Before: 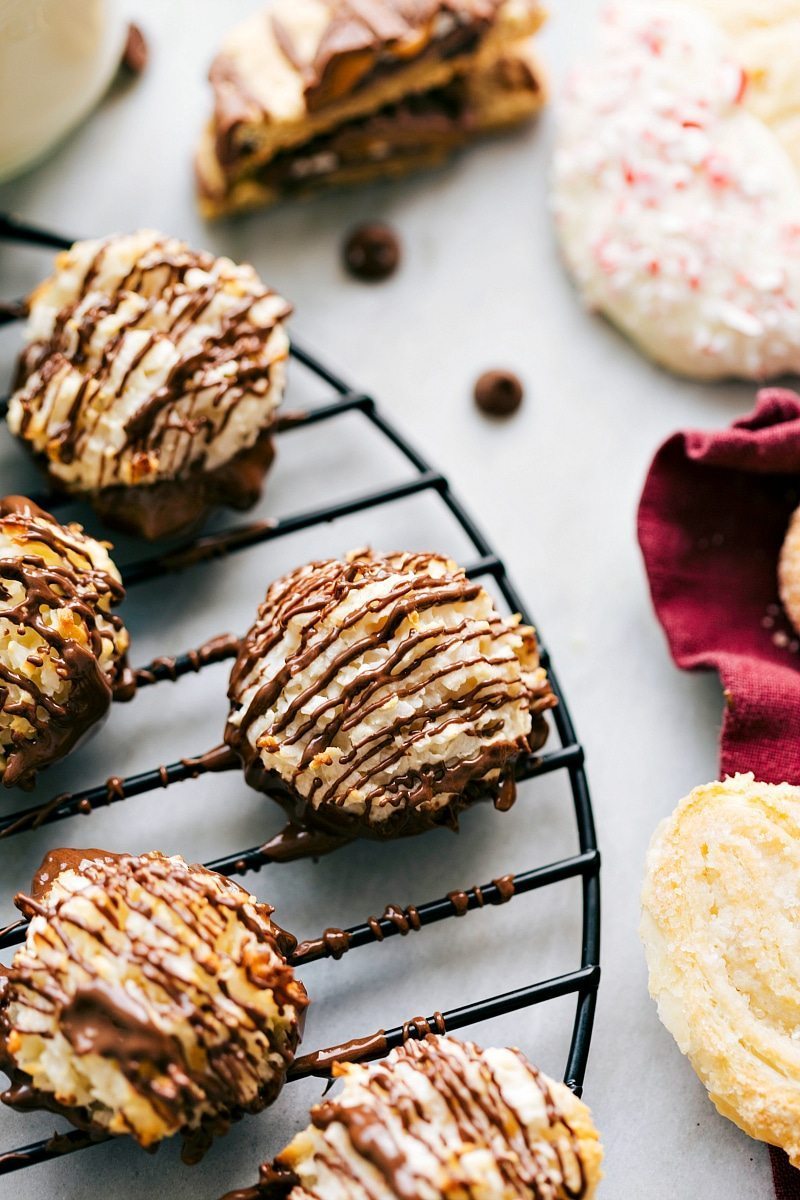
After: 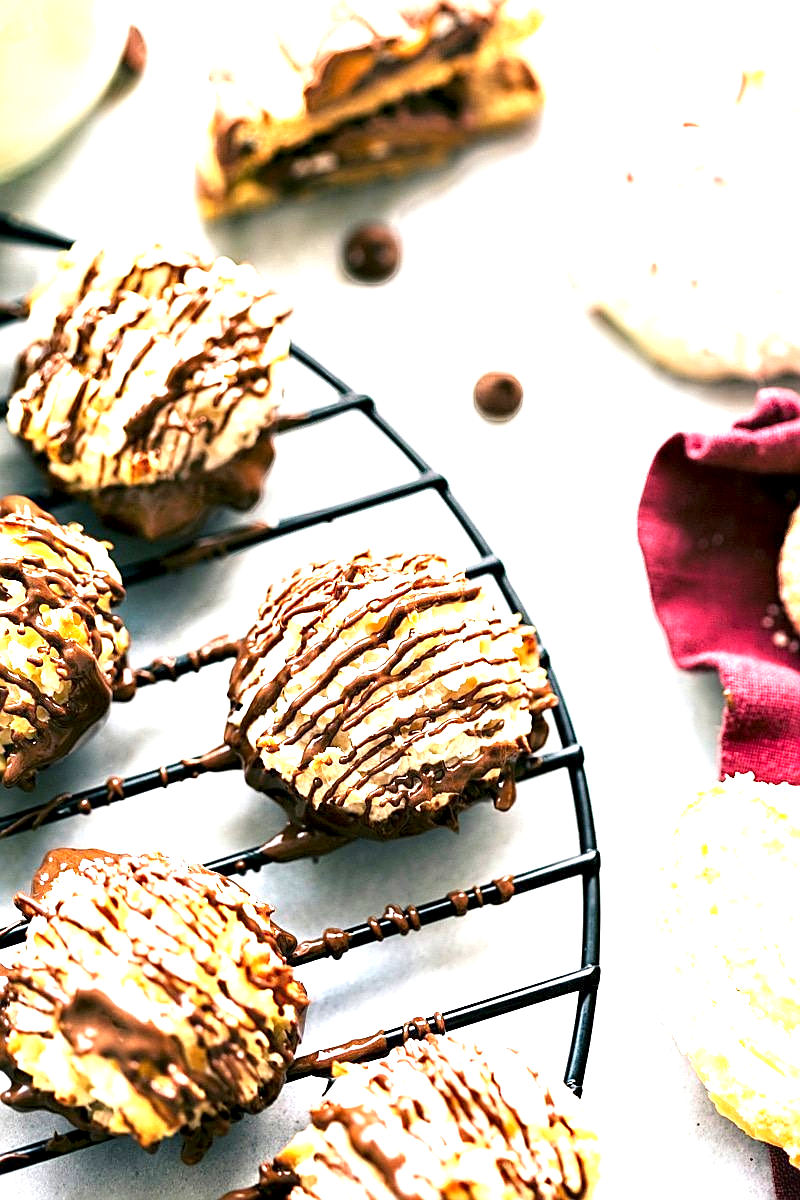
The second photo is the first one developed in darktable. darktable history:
sharpen: on, module defaults
exposure: black level correction 0, exposure 1.55 EV, compensate exposure bias true, compensate highlight preservation false
contrast equalizer: y [[0.579, 0.58, 0.505, 0.5, 0.5, 0.5], [0.5 ×6], [0.5 ×6], [0 ×6], [0 ×6]]
